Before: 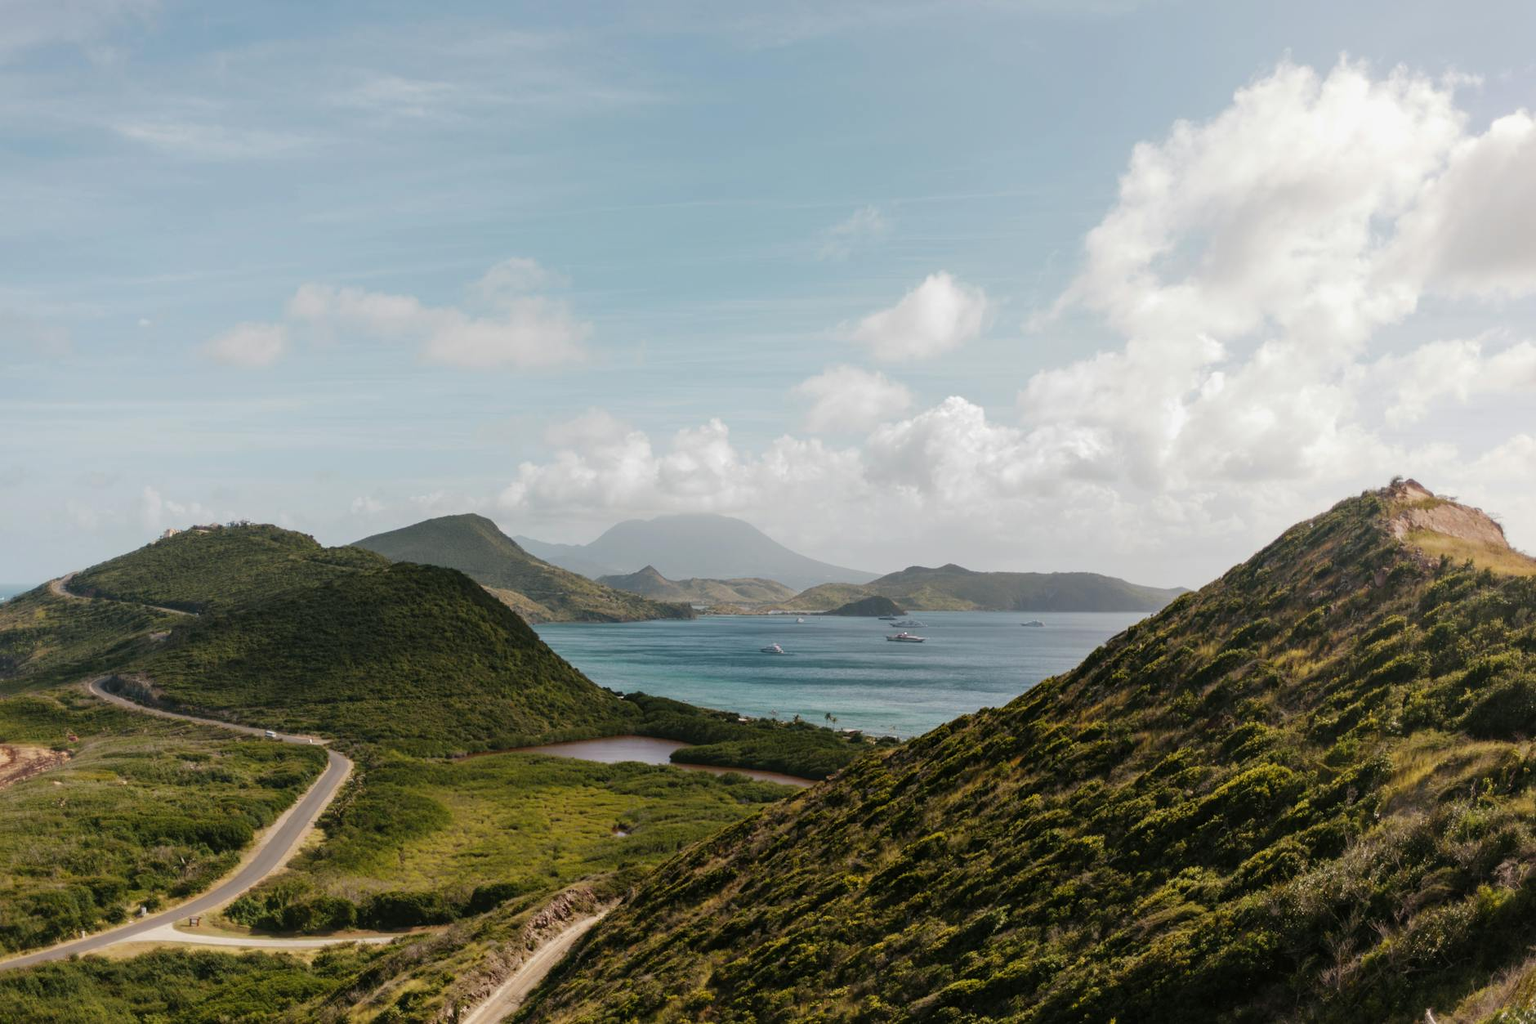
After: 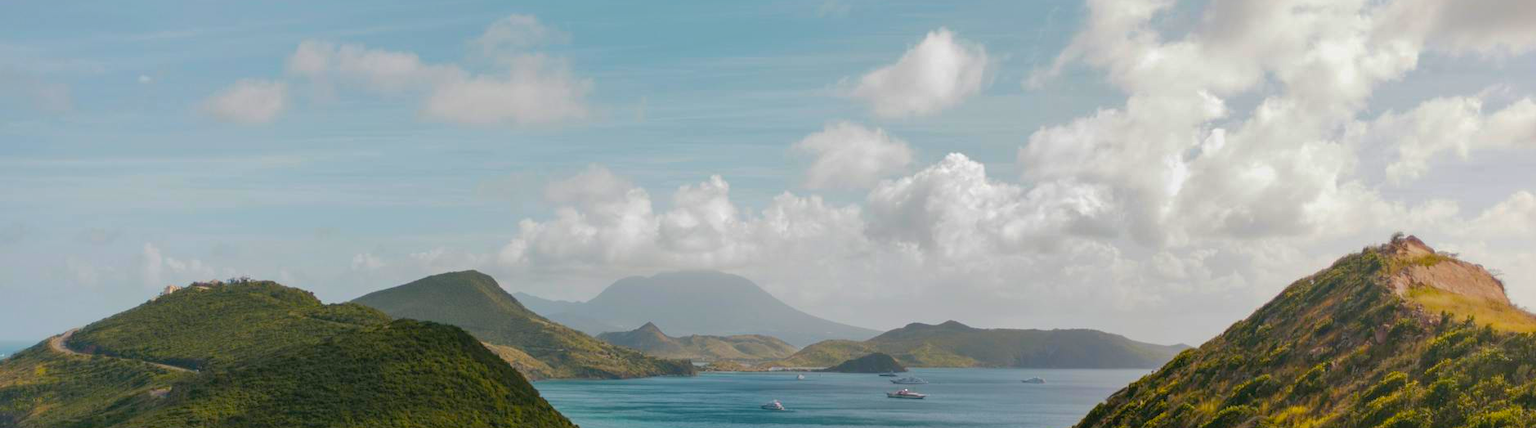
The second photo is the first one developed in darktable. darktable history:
crop and rotate: top 23.84%, bottom 34.294%
shadows and highlights: on, module defaults
color balance rgb: linear chroma grading › global chroma 13.3%, global vibrance 41.49%
